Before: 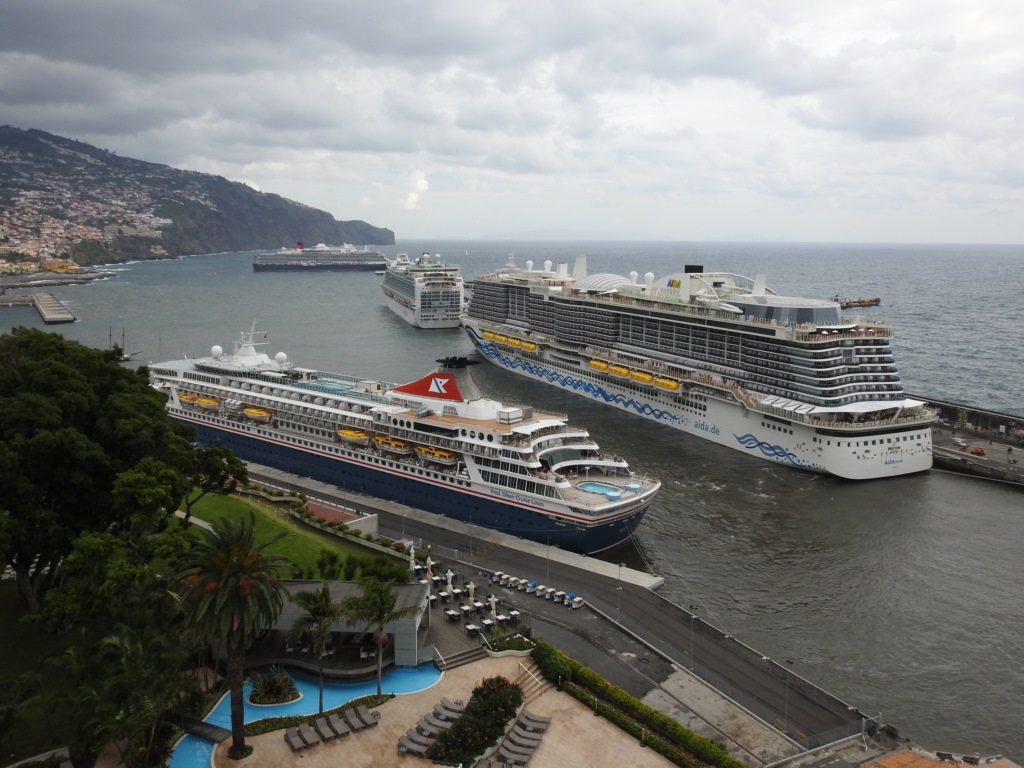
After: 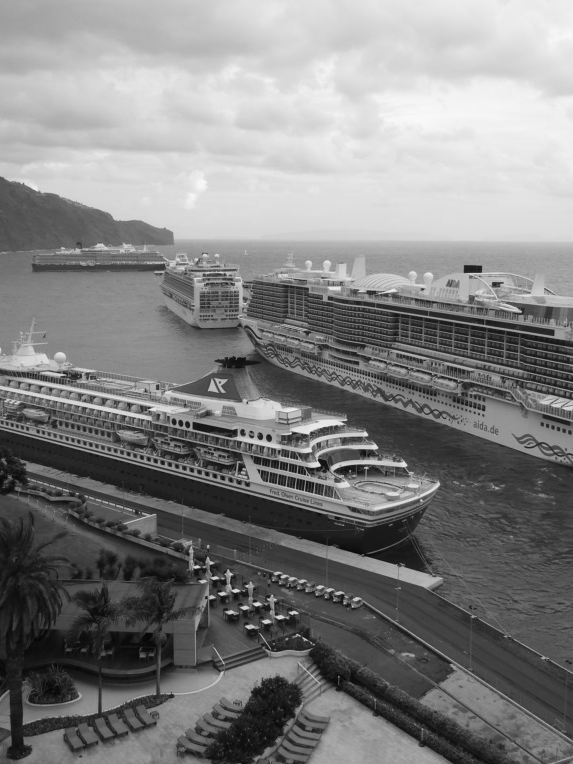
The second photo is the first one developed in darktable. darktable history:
crop: left 21.674%, right 22.086%
color zones: curves: ch1 [(0, -0.394) (0.143, -0.394) (0.286, -0.394) (0.429, -0.392) (0.571, -0.391) (0.714, -0.391) (0.857, -0.391) (1, -0.394)]
